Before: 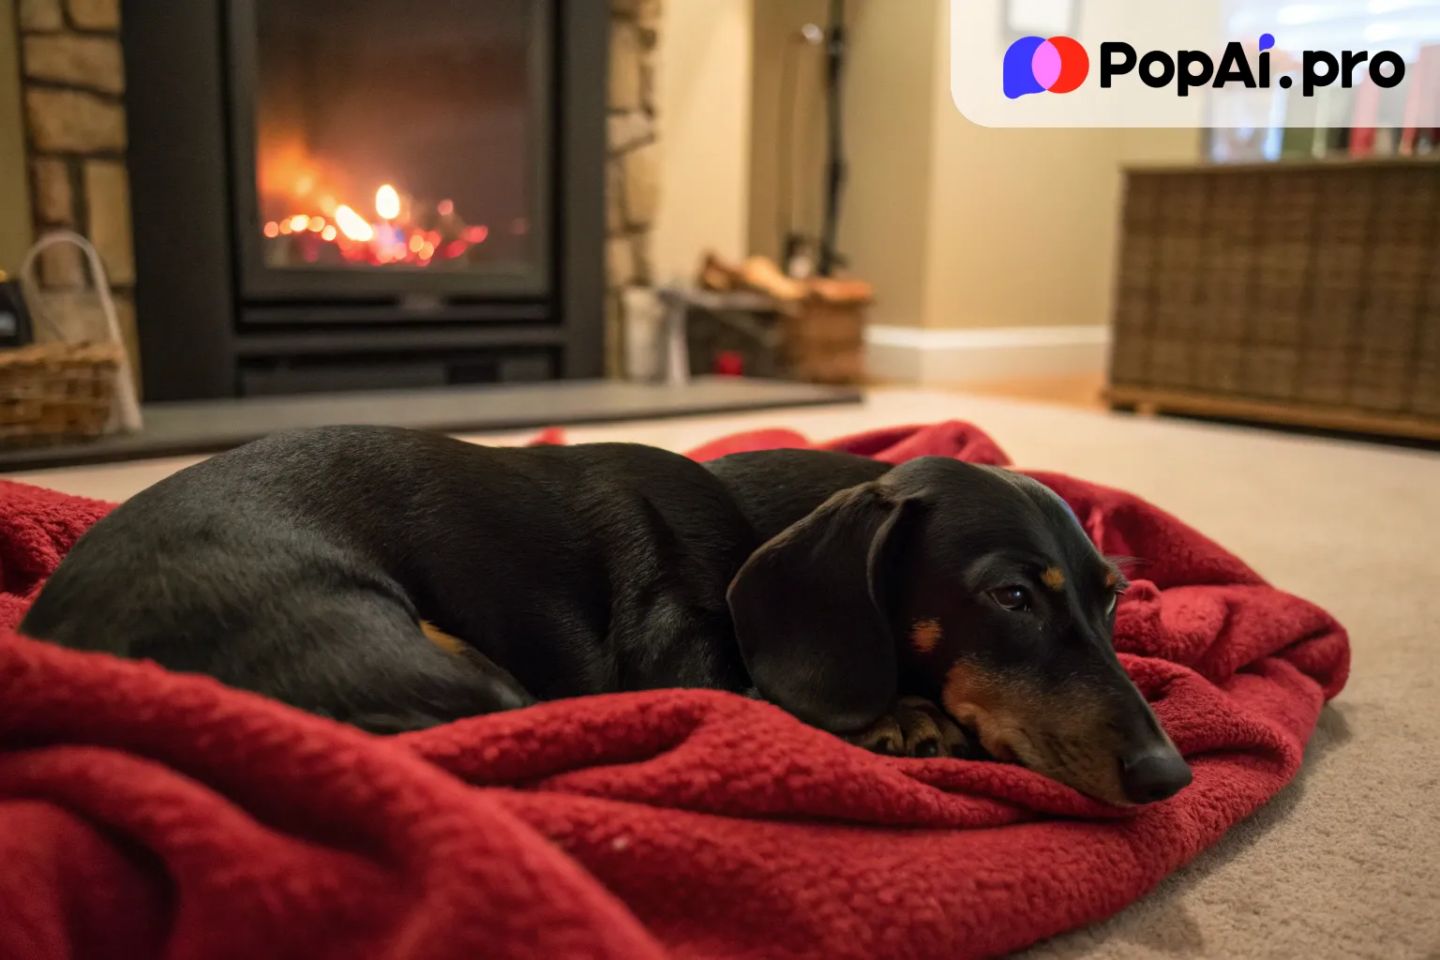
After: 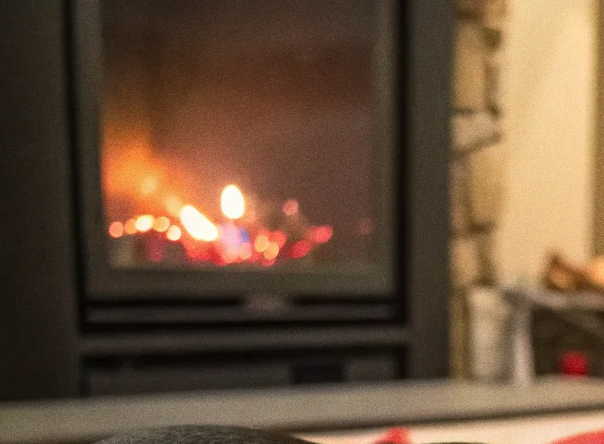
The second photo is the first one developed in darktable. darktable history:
grain: strength 26%
crop and rotate: left 10.817%, top 0.062%, right 47.194%, bottom 53.626%
